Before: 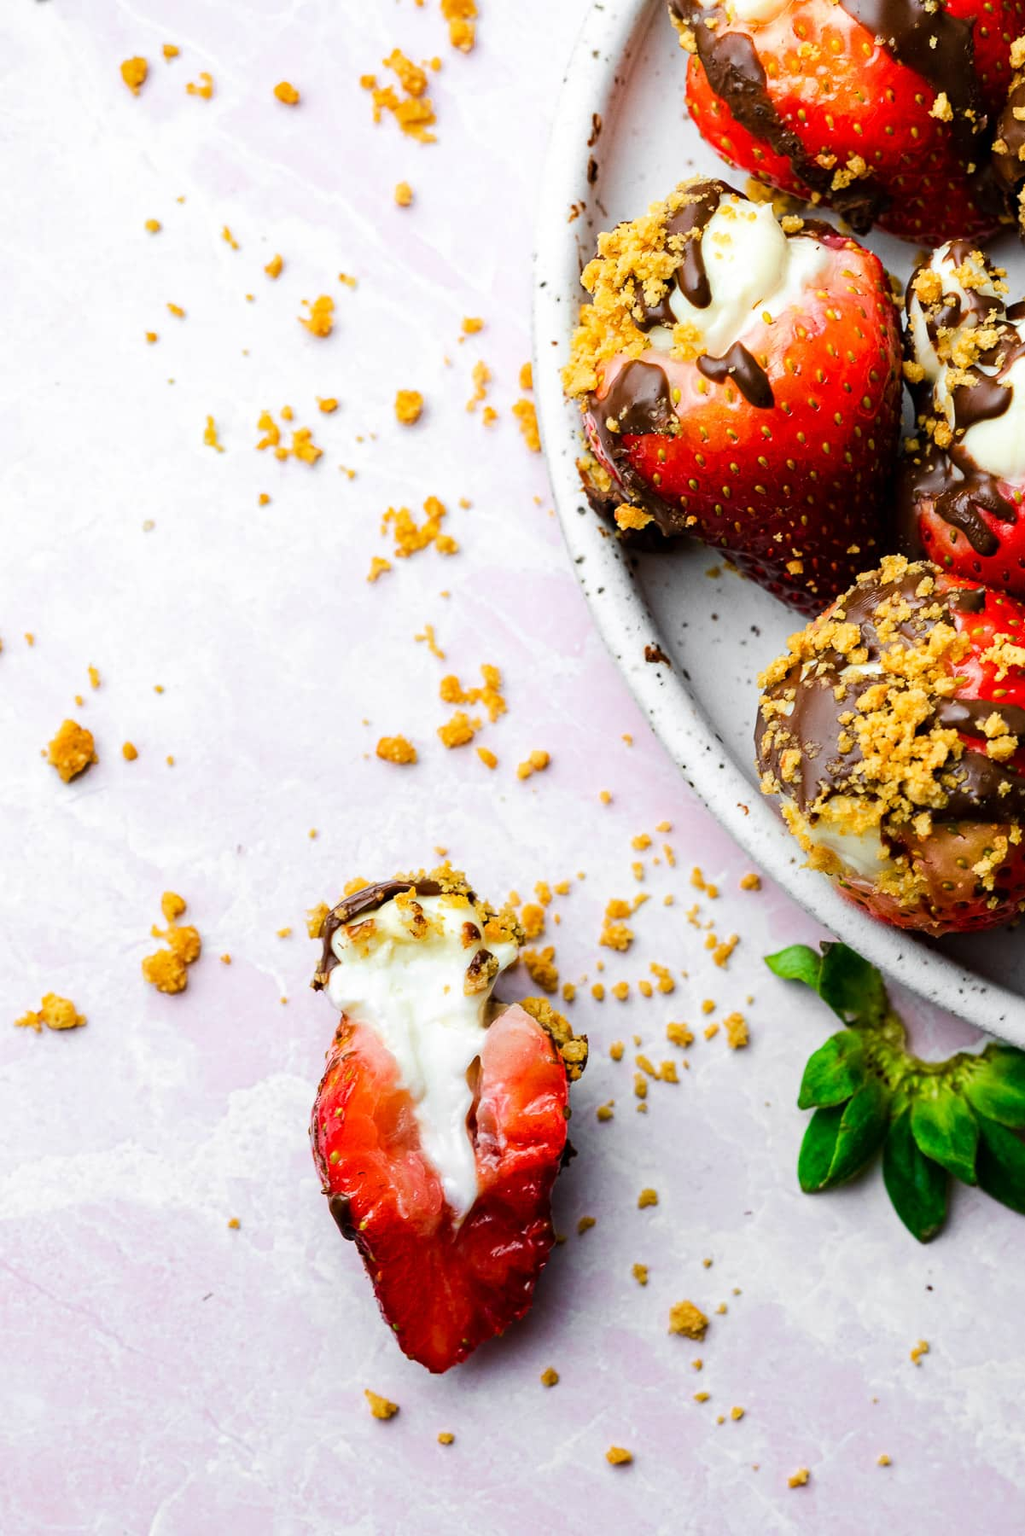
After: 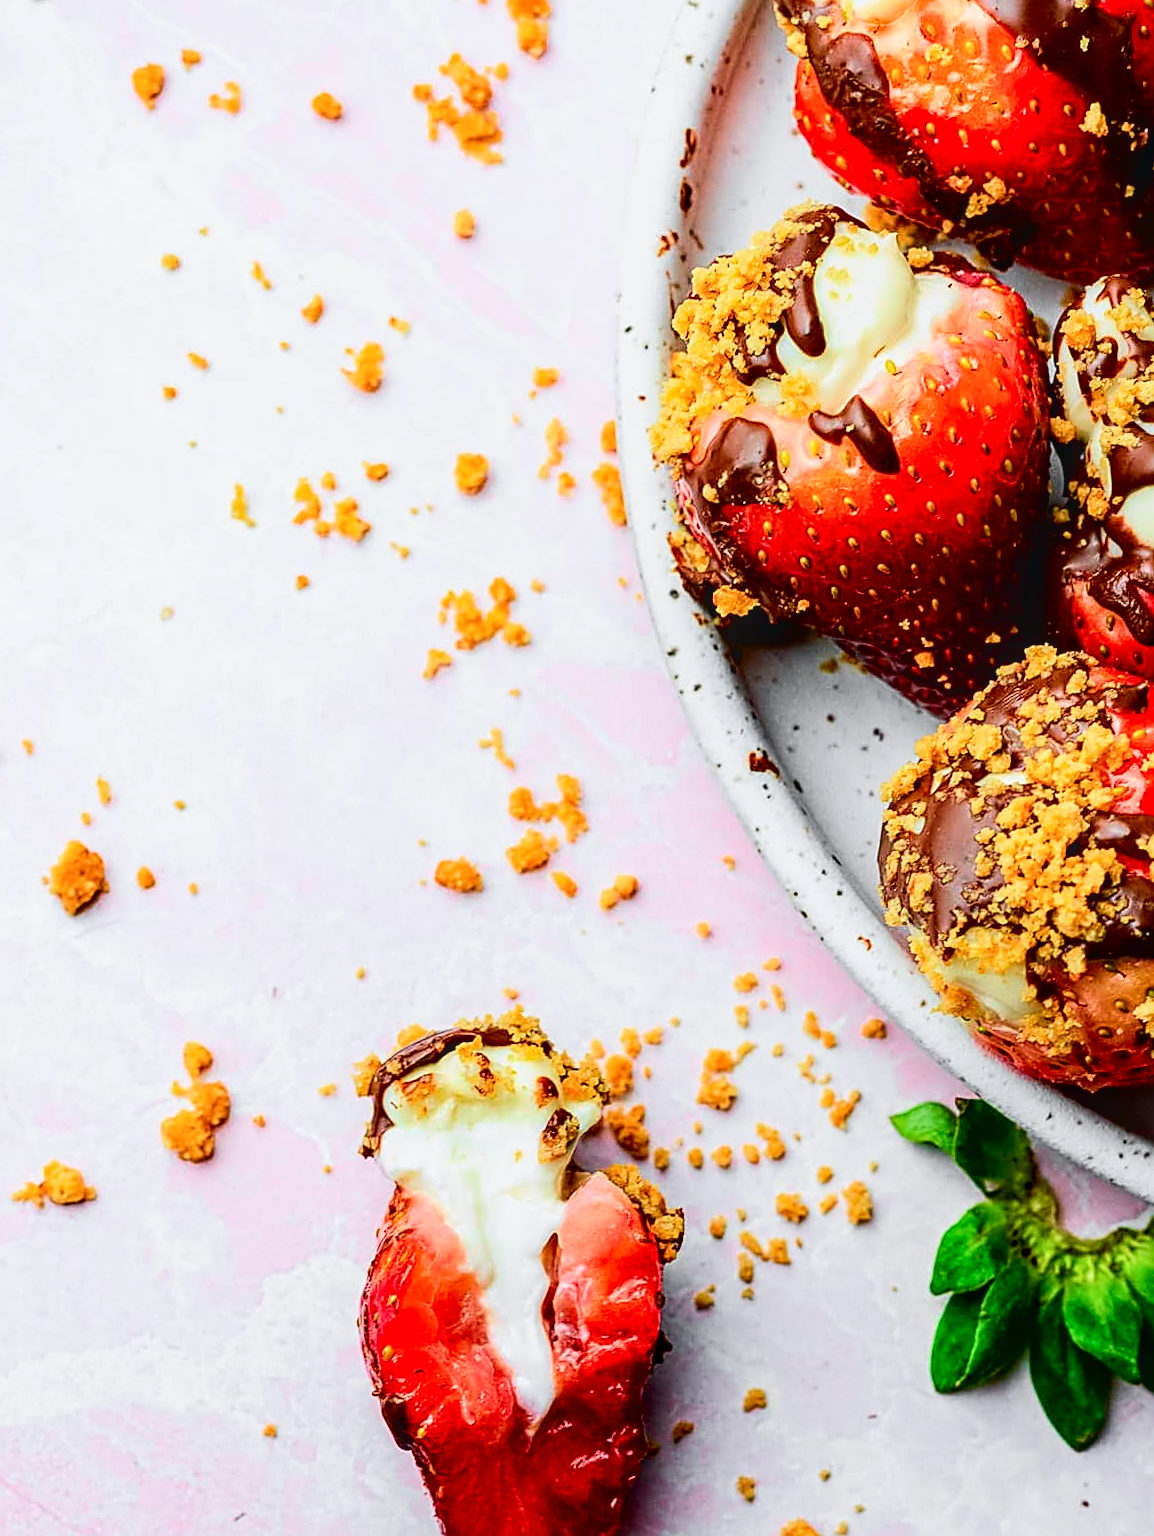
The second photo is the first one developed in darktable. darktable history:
tone curve: curves: ch0 [(0, 0.012) (0.052, 0.04) (0.107, 0.086) (0.269, 0.266) (0.471, 0.503) (0.731, 0.771) (0.921, 0.909) (0.999, 0.951)]; ch1 [(0, 0) (0.339, 0.298) (0.402, 0.363) (0.444, 0.415) (0.485, 0.469) (0.494, 0.493) (0.504, 0.501) (0.525, 0.534) (0.555, 0.593) (0.594, 0.648) (1, 1)]; ch2 [(0, 0) (0.48, 0.48) (0.504, 0.5) (0.535, 0.557) (0.581, 0.623) (0.649, 0.683) (0.824, 0.815) (1, 1)], color space Lab, independent channels, preserve colors none
local contrast: on, module defaults
sharpen: amount 1
exposure: black level correction 0.007, exposure 0.093 EV, compensate highlight preservation false
crop and rotate: angle 0.2°, left 0.275%, right 3.127%, bottom 14.18%
